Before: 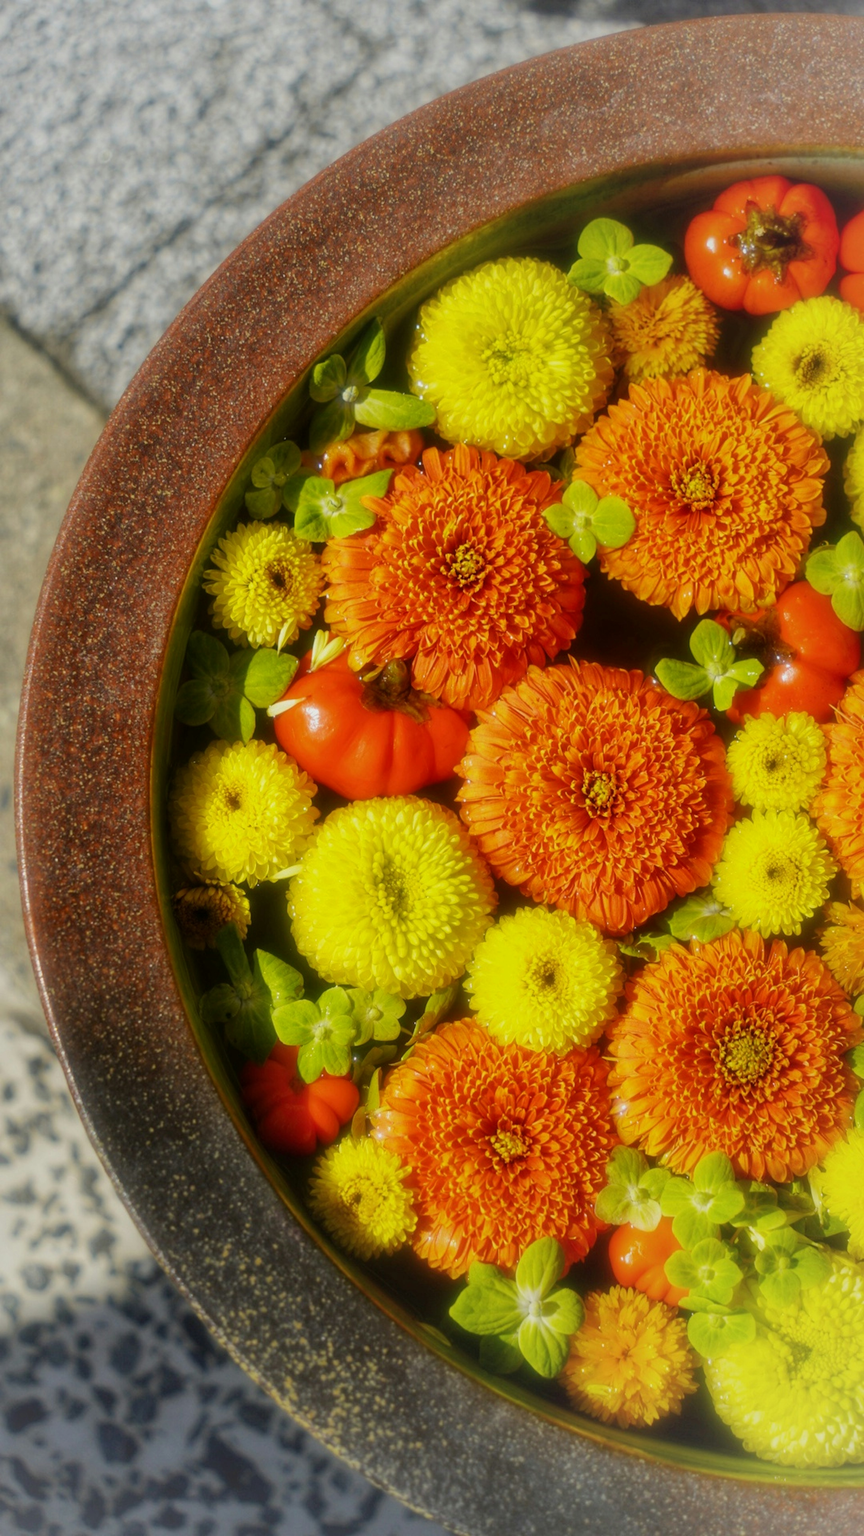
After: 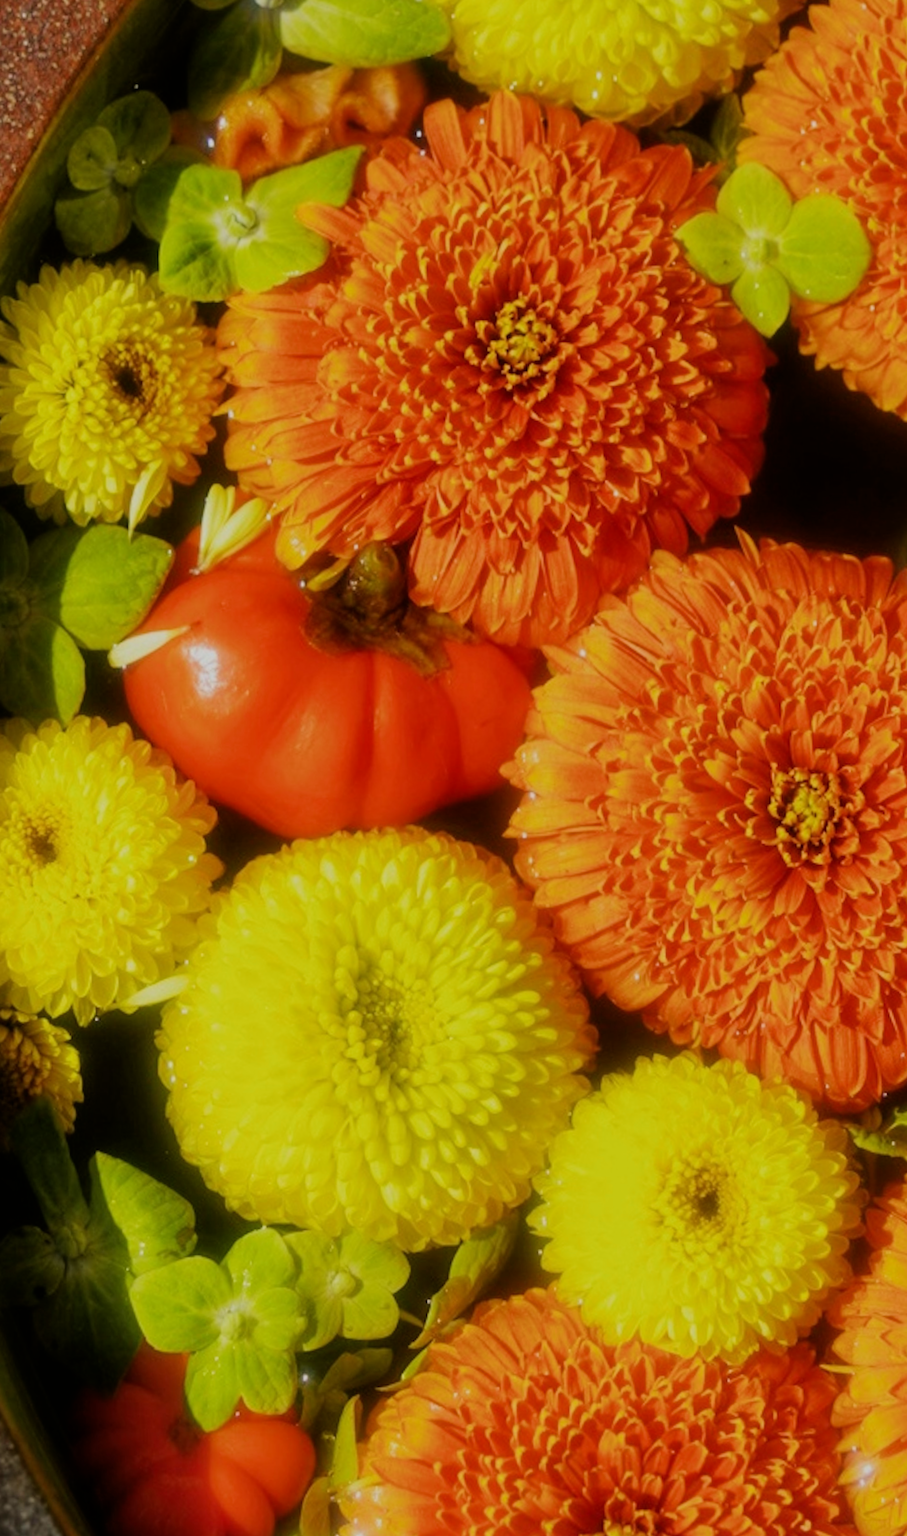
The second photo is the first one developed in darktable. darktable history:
filmic rgb: black relative exposure -7.65 EV, white relative exposure 4.56 EV, hardness 3.61, contrast 1.05
crop: left 25%, top 25%, right 25%, bottom 25%
rotate and perspective: rotation -1°, crop left 0.011, crop right 0.989, crop top 0.025, crop bottom 0.975
